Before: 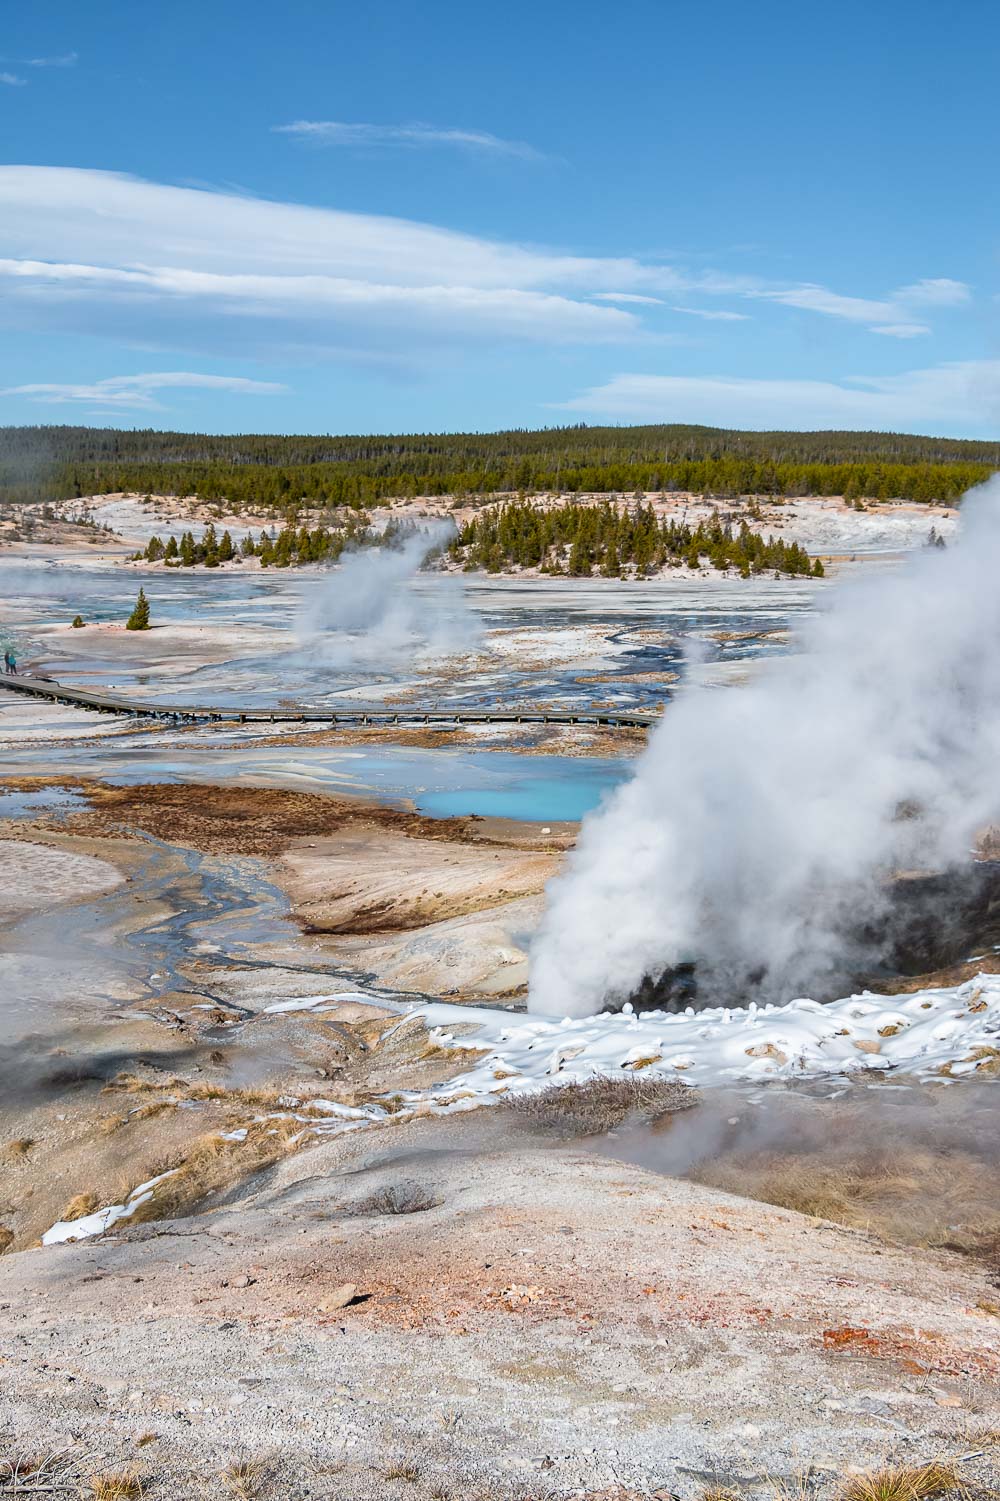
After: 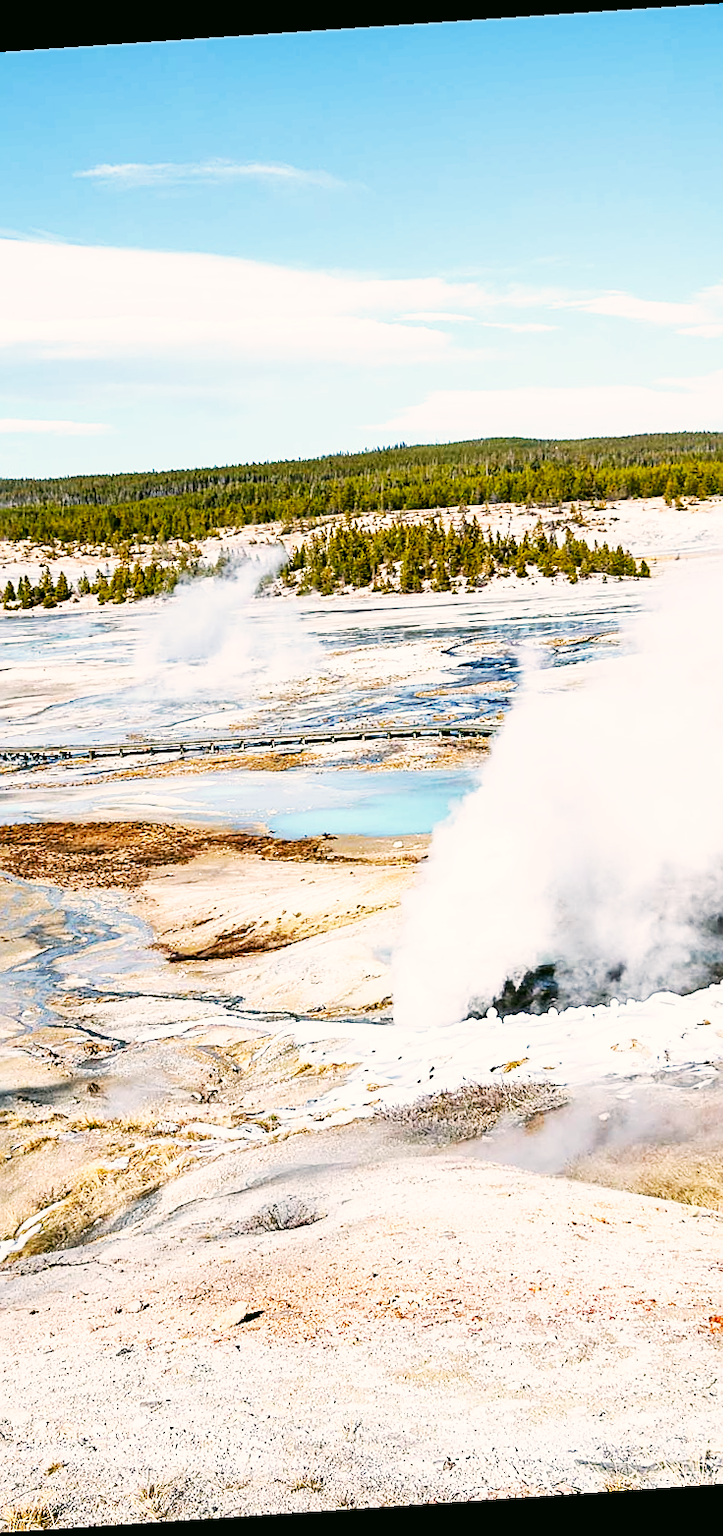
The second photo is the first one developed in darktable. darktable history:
color correction: highlights a* 4.02, highlights b* 4.98, shadows a* -7.55, shadows b* 4.98
sharpen: on, module defaults
base curve: curves: ch0 [(0, 0) (0.007, 0.004) (0.027, 0.03) (0.046, 0.07) (0.207, 0.54) (0.442, 0.872) (0.673, 0.972) (1, 1)], preserve colors none
rotate and perspective: rotation -4.2°, shear 0.006, automatic cropping off
crop and rotate: left 18.442%, right 15.508%
